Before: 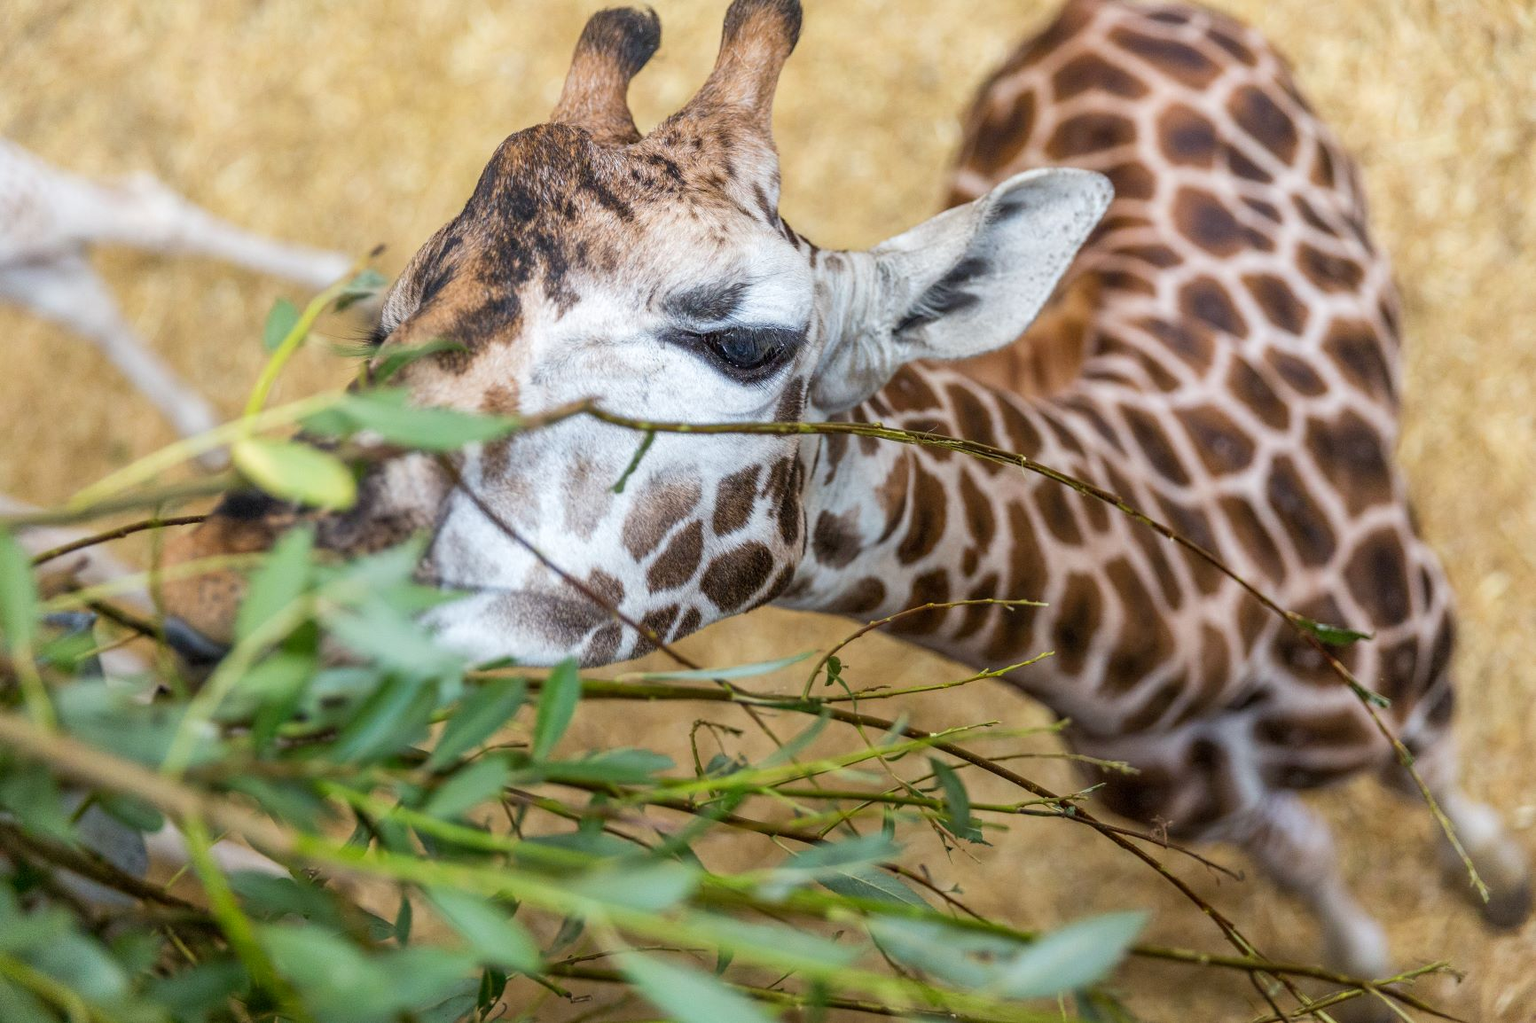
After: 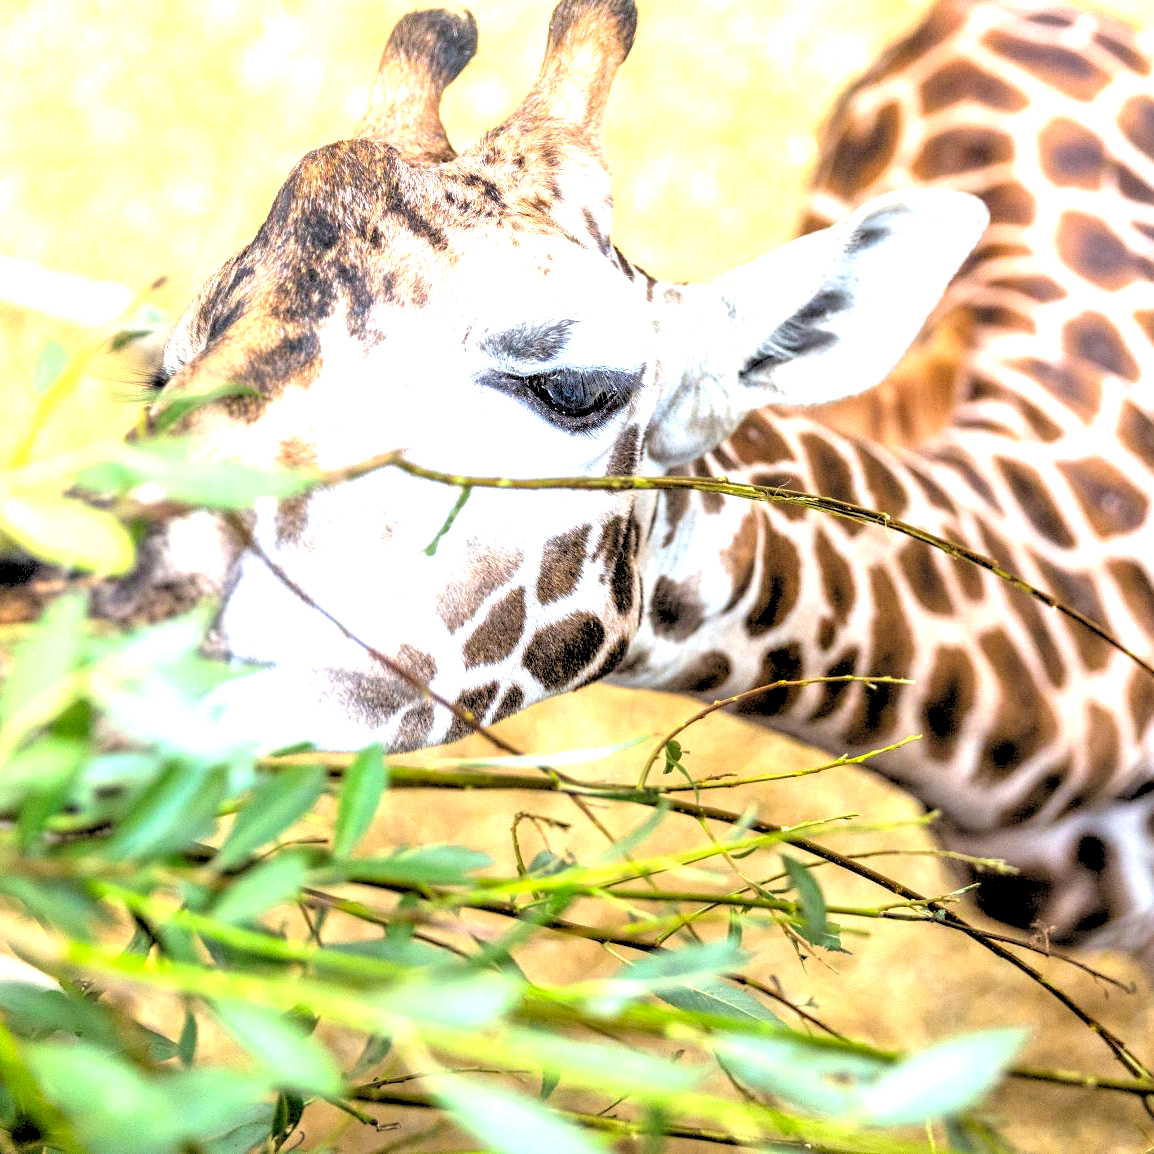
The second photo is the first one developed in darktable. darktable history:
rgb levels: levels [[0.034, 0.472, 0.904], [0, 0.5, 1], [0, 0.5, 1]]
exposure: black level correction 0, exposure 1.45 EV, compensate exposure bias true, compensate highlight preservation false
crop: left 15.419%, right 17.914%
contrast brightness saturation: contrast 0.03, brightness 0.06, saturation 0.13
